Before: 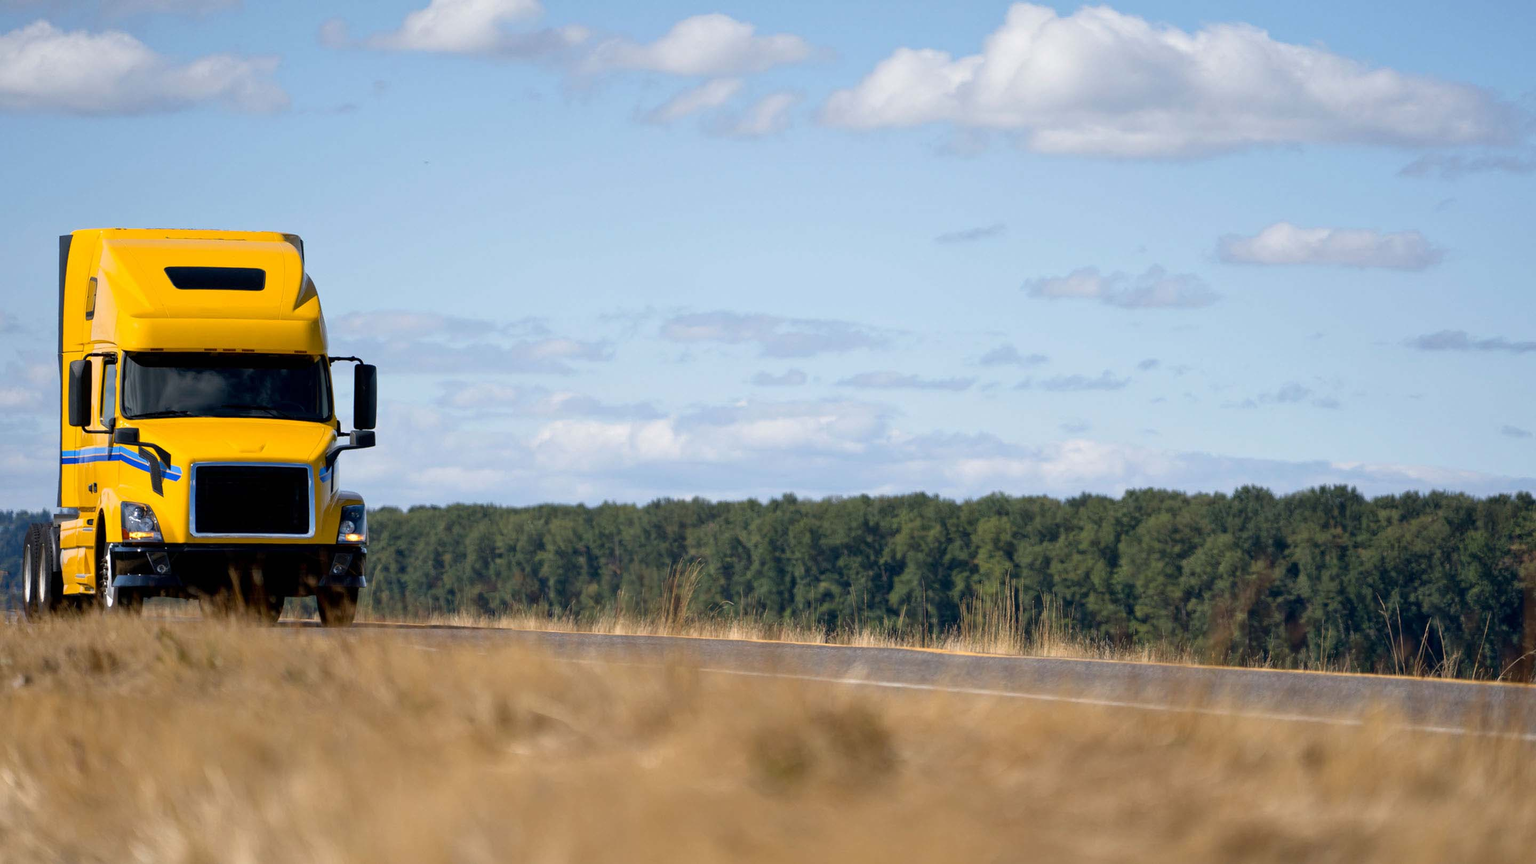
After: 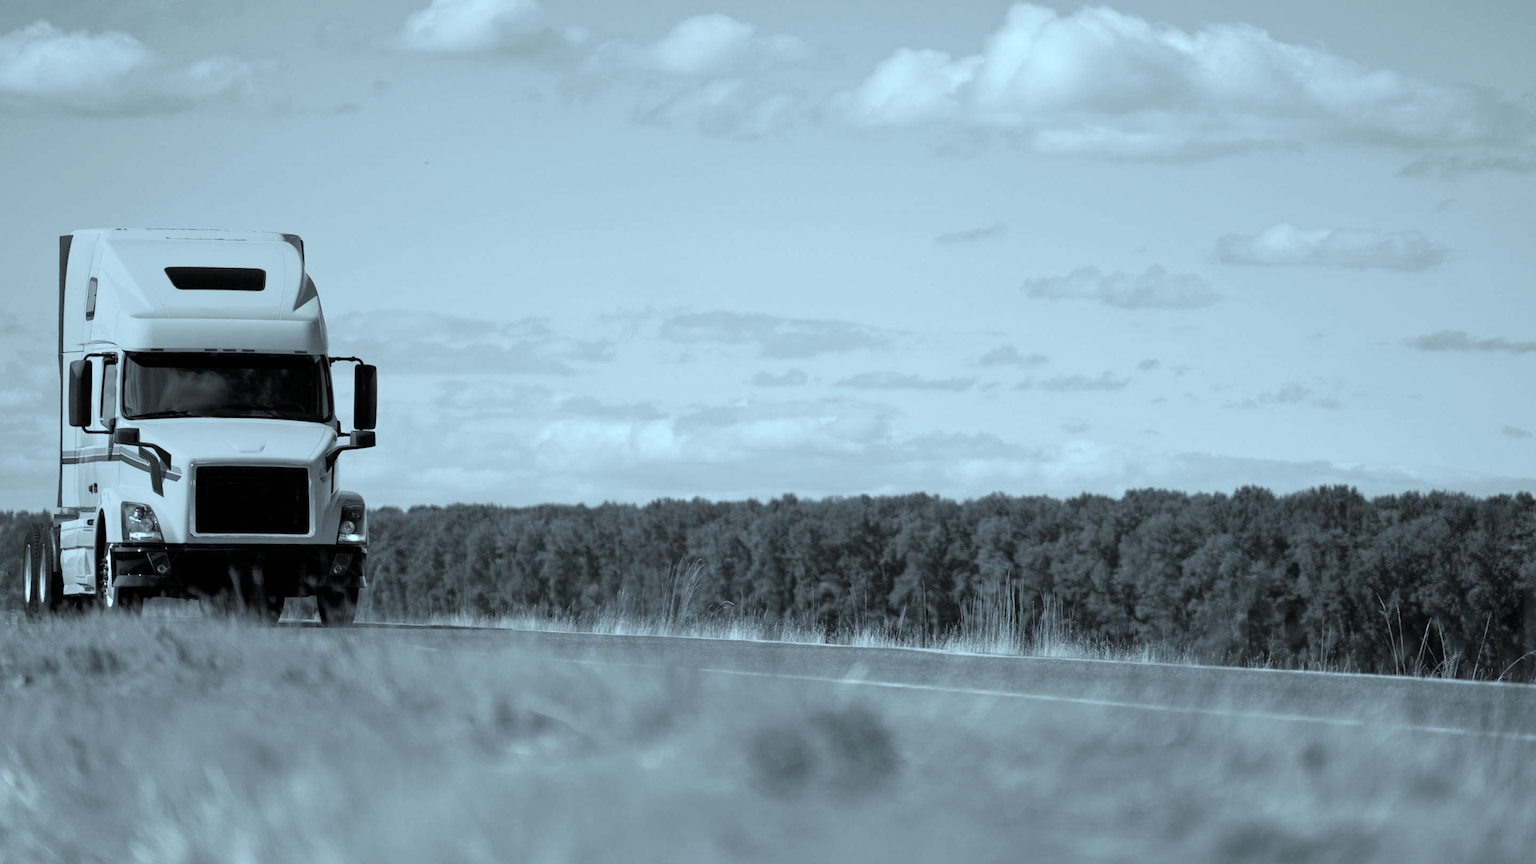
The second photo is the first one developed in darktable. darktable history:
contrast brightness saturation: saturation -0.996
color correction: highlights a* -11.7, highlights b* -15.47
